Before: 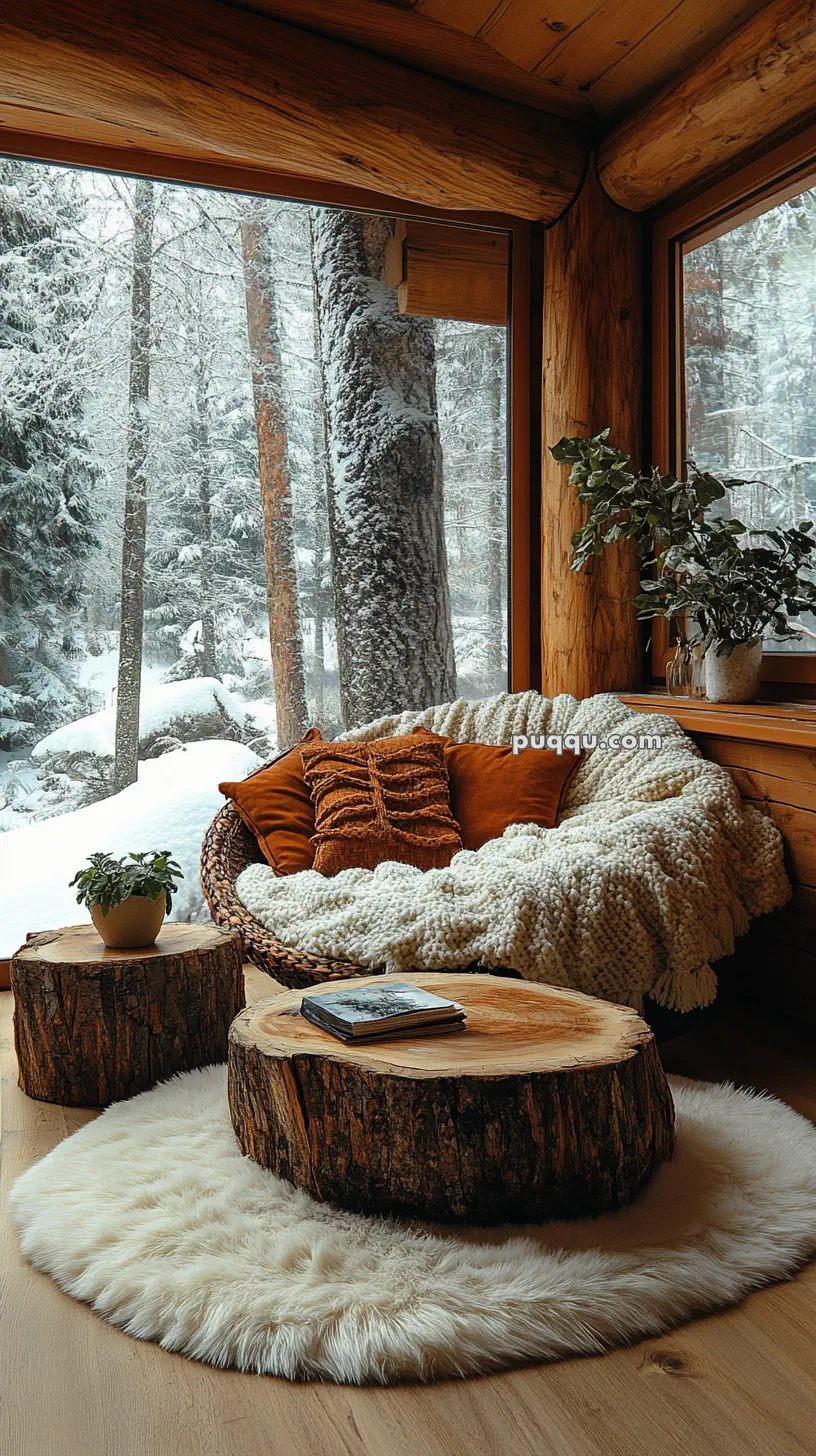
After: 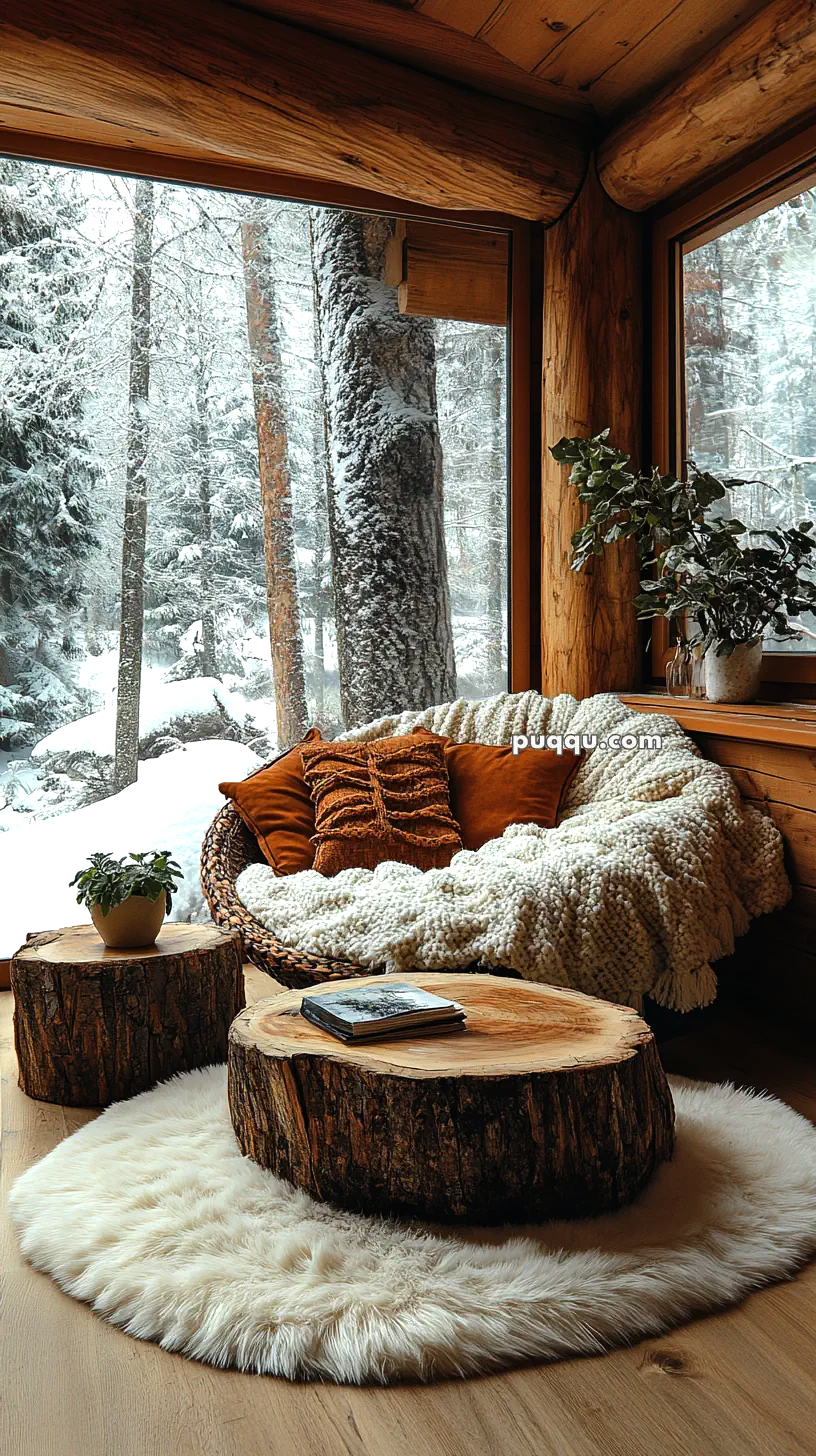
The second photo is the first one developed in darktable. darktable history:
tone equalizer: -8 EV -0.417 EV, -7 EV -0.389 EV, -6 EV -0.333 EV, -5 EV -0.222 EV, -3 EV 0.222 EV, -2 EV 0.333 EV, -1 EV 0.389 EV, +0 EV 0.417 EV, edges refinement/feathering 500, mask exposure compensation -1.25 EV, preserve details no
shadows and highlights: shadows 37.27, highlights -28.18, soften with gaussian
